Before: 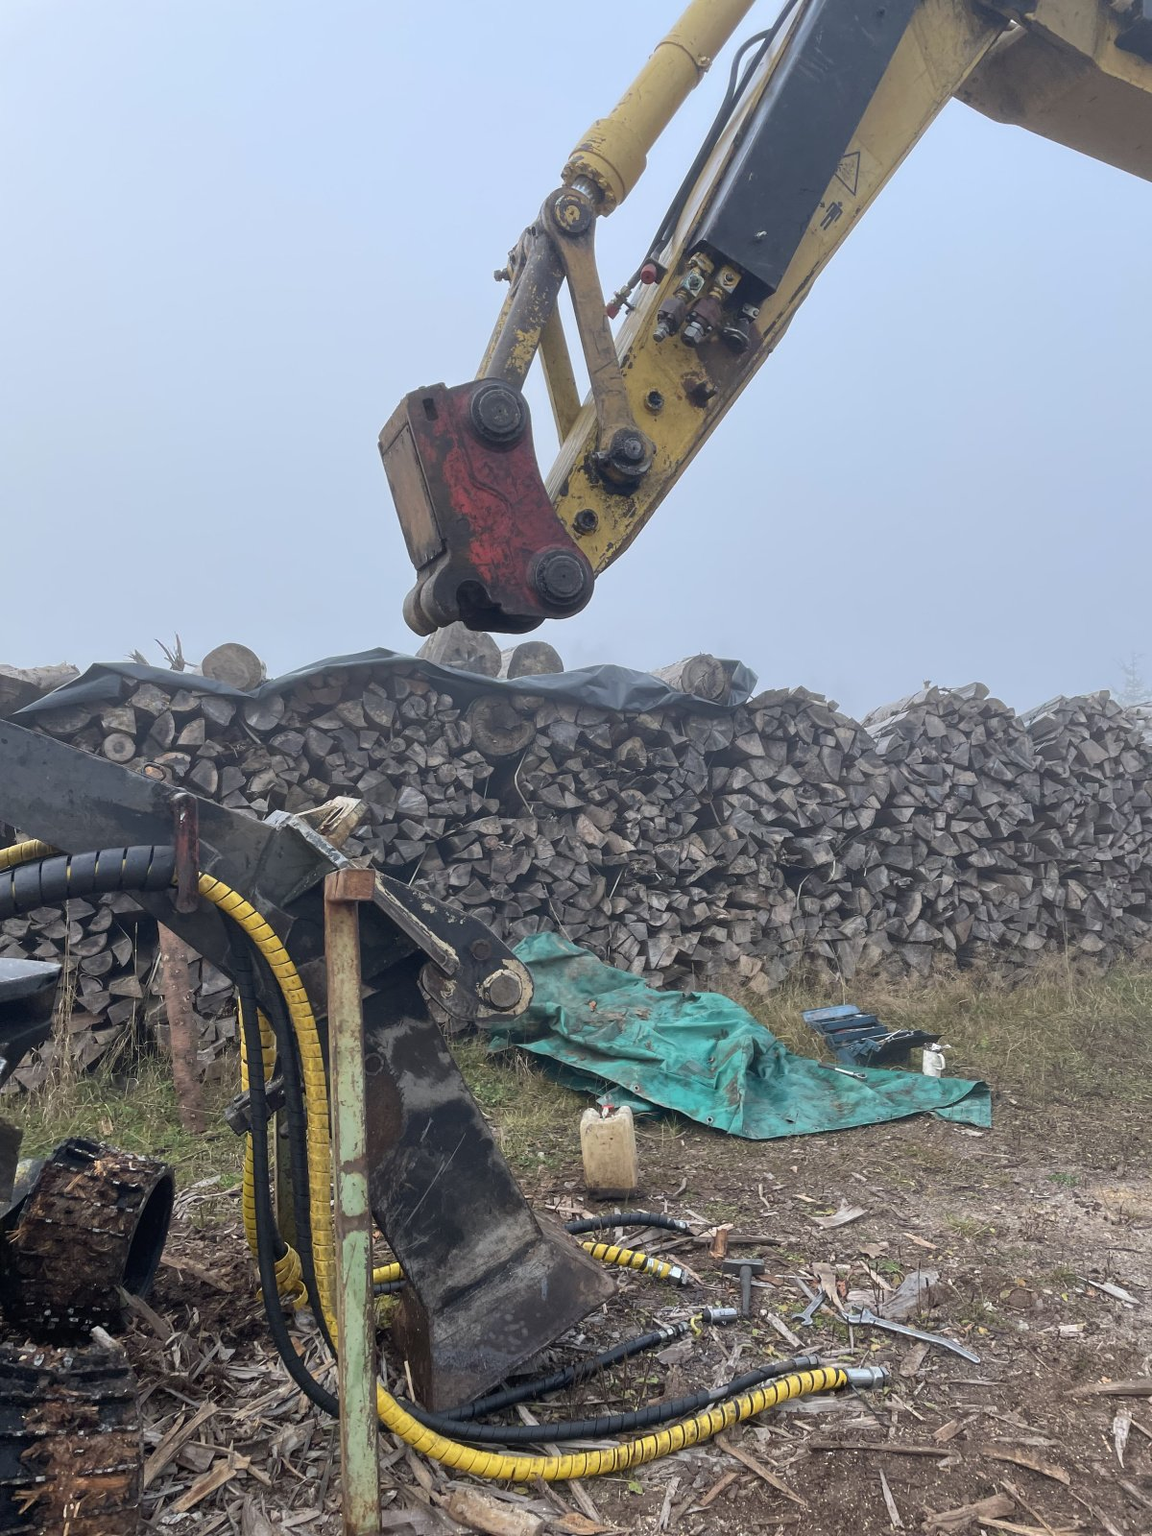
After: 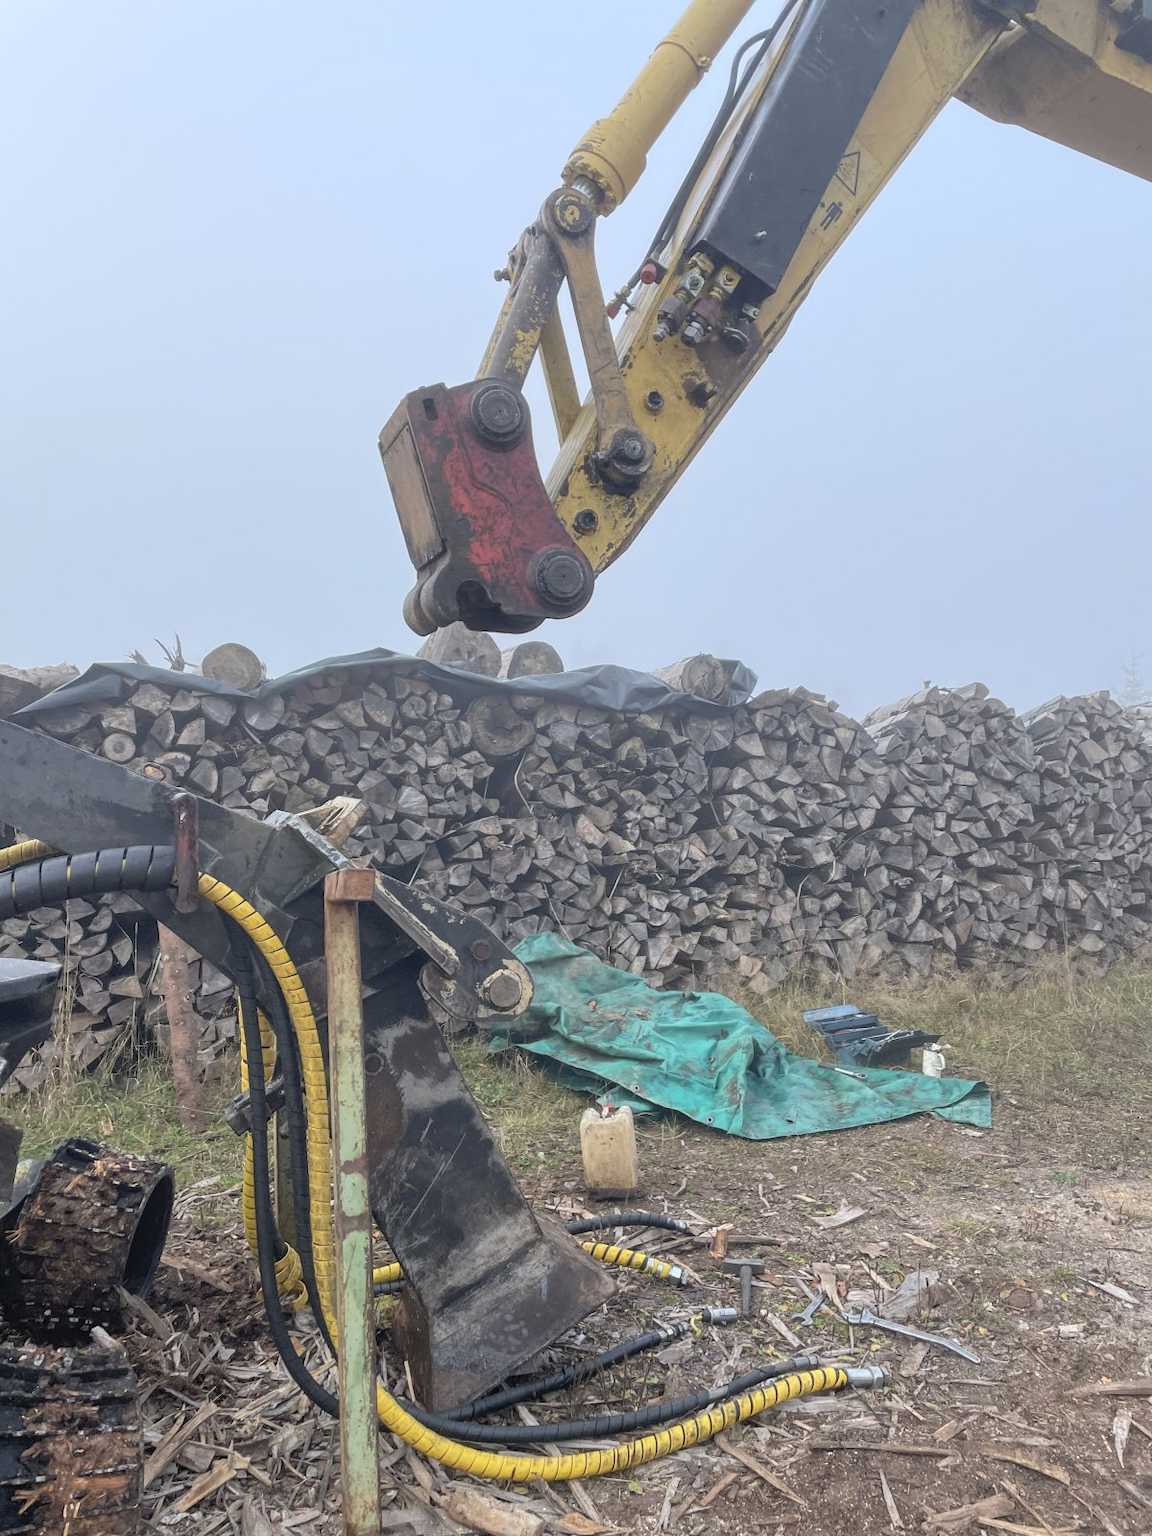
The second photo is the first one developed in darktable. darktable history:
contrast brightness saturation: brightness 0.13
local contrast: detail 110%
